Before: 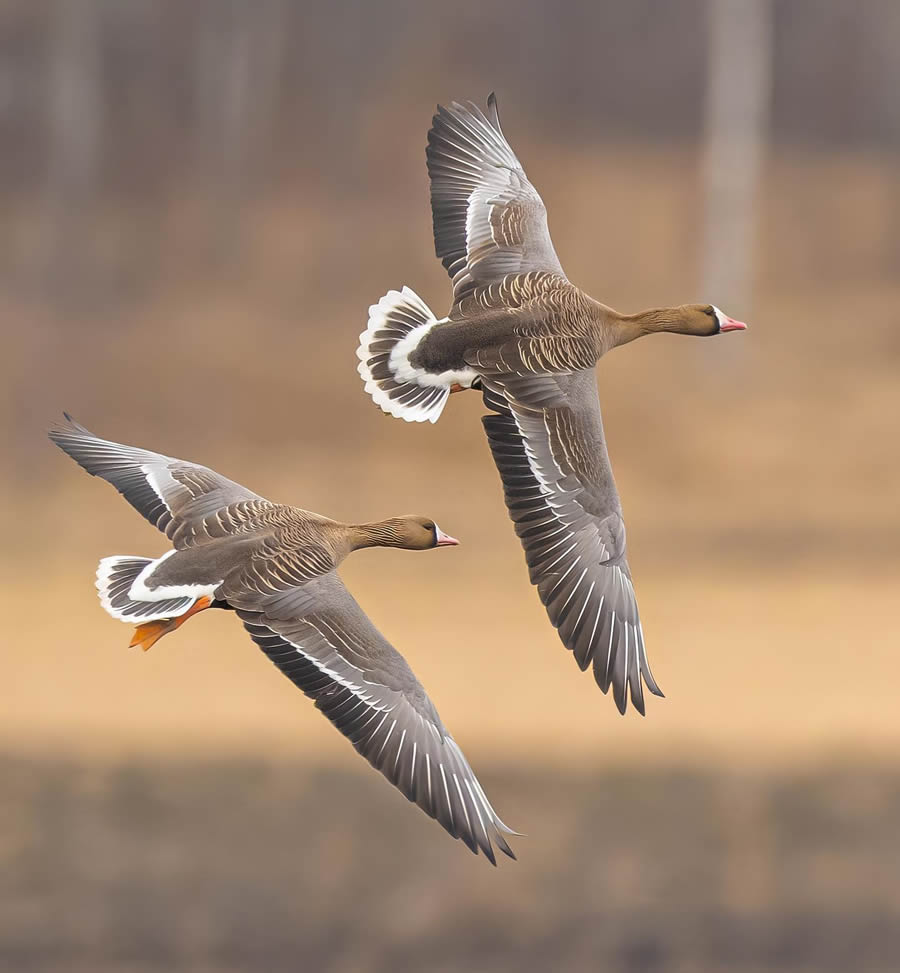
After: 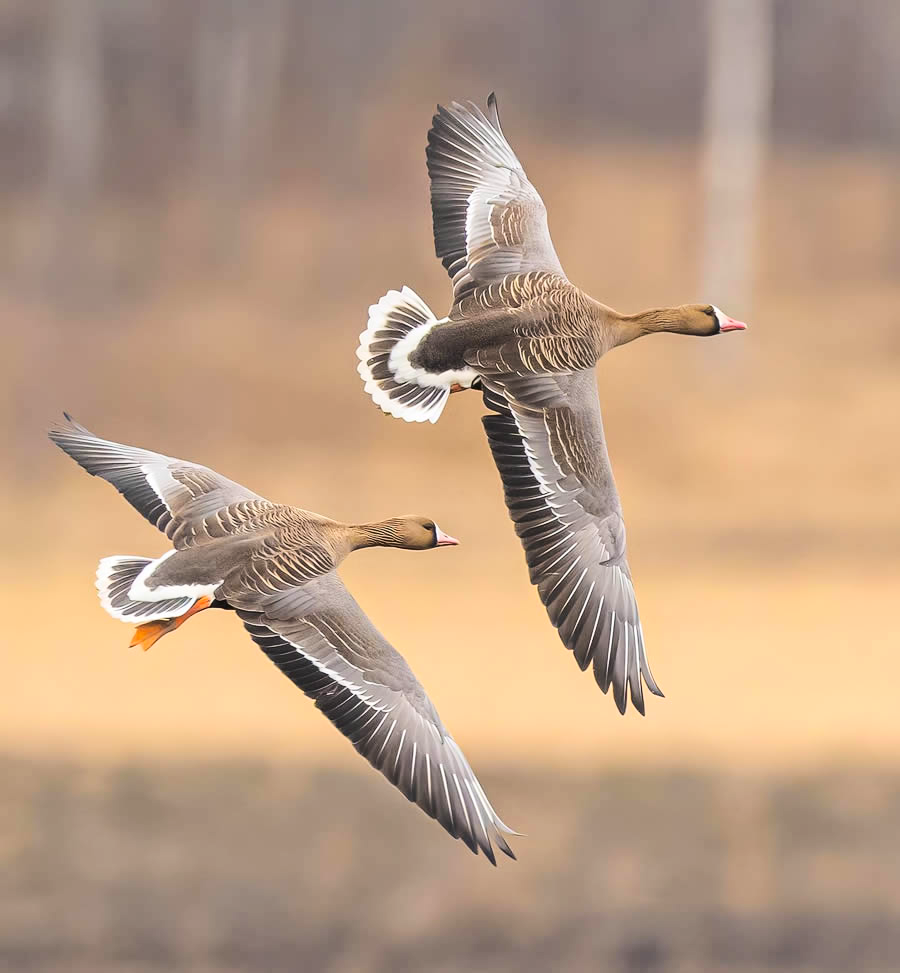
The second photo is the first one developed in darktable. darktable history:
tone curve: curves: ch0 [(0, 0.023) (0.103, 0.087) (0.295, 0.297) (0.445, 0.531) (0.553, 0.665) (0.735, 0.843) (0.994, 1)]; ch1 [(0, 0) (0.427, 0.346) (0.456, 0.426) (0.484, 0.494) (0.509, 0.505) (0.535, 0.56) (0.581, 0.632) (0.646, 0.715) (1, 1)]; ch2 [(0, 0) (0.369, 0.388) (0.449, 0.431) (0.501, 0.495) (0.533, 0.518) (0.572, 0.612) (0.677, 0.752) (1, 1)], color space Lab, linked channels, preserve colors none
